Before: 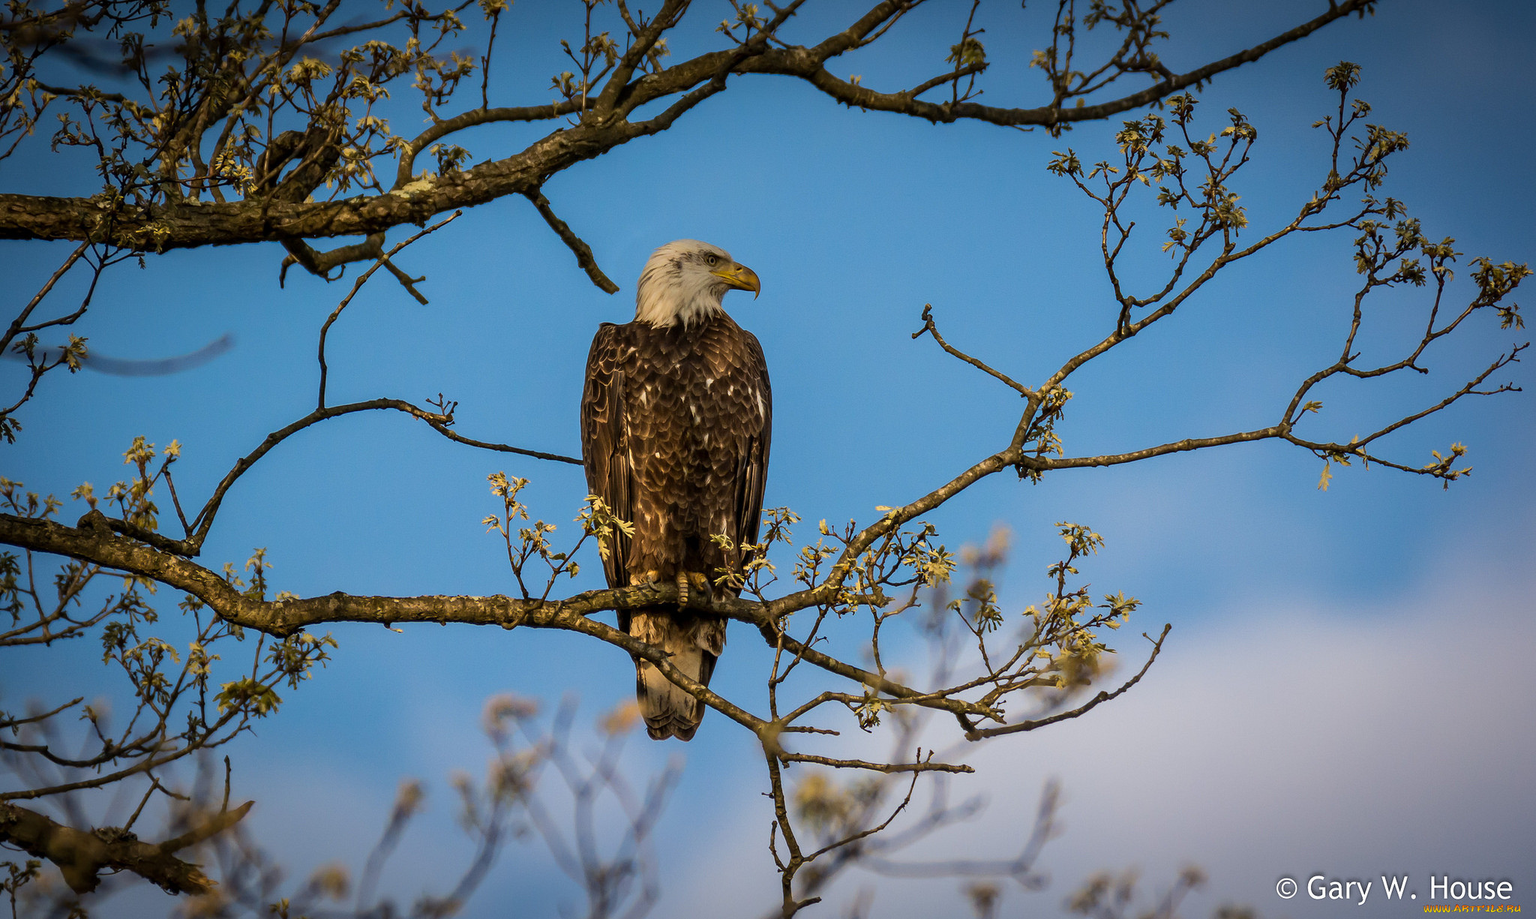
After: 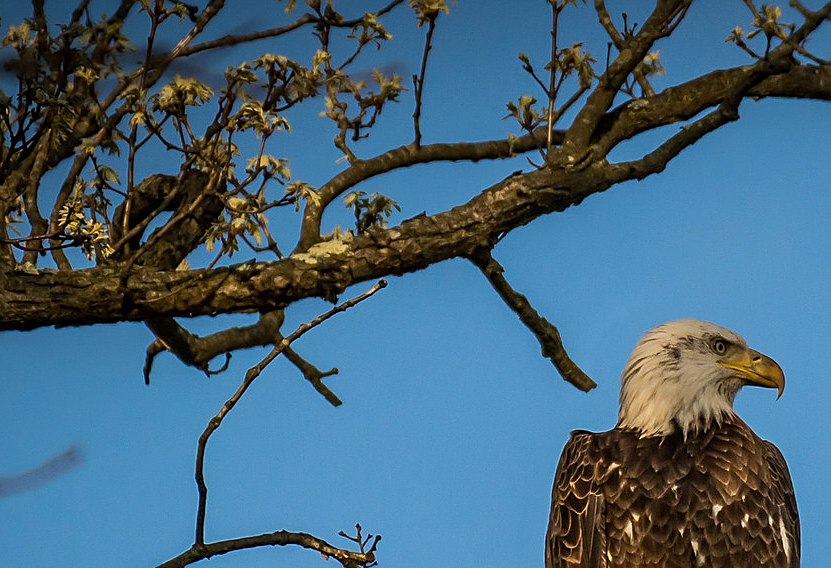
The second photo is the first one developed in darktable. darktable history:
sharpen: on, module defaults
crop and rotate: left 11.212%, top 0.048%, right 48.177%, bottom 53.51%
